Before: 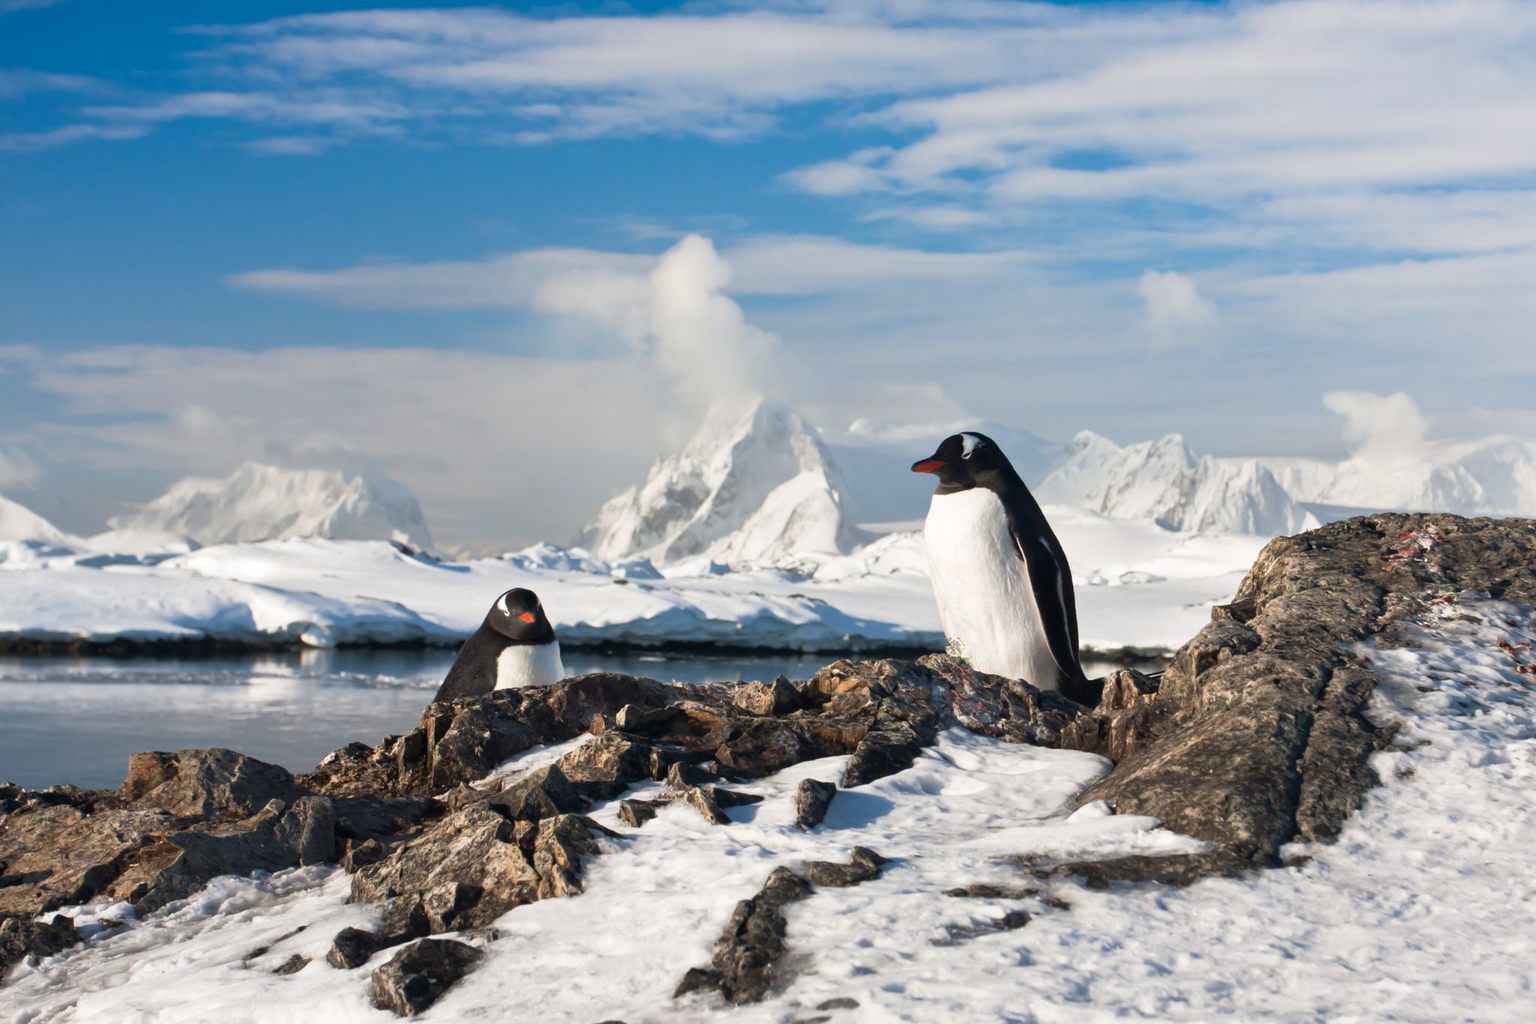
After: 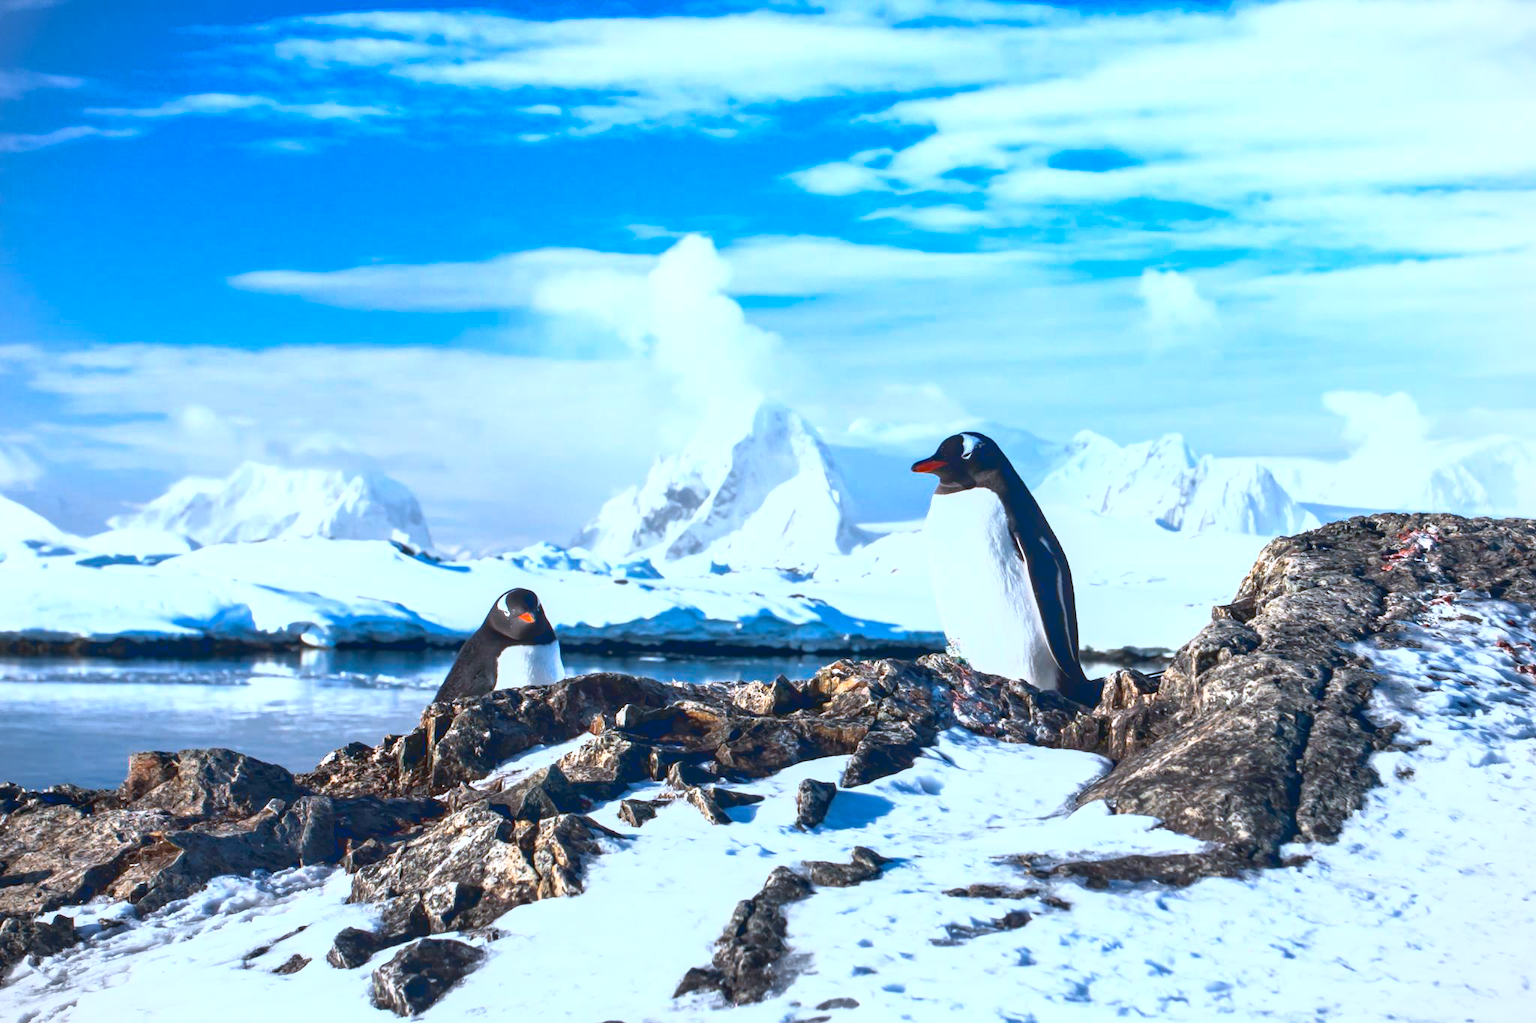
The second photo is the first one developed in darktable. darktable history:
local contrast: detail 130%
color balance rgb: perceptual saturation grading › global saturation 29.629%, perceptual brilliance grading › global brilliance 2.717%, perceptual brilliance grading › highlights -2.576%, perceptual brilliance grading › shadows 2.568%
color calibration: illuminant custom, x 0.388, y 0.387, temperature 3838.63 K
vignetting: fall-off radius 60.79%, brightness -0.16, dithering 8-bit output
tone curve: curves: ch0 [(0, 0) (0.003, 0.116) (0.011, 0.116) (0.025, 0.113) (0.044, 0.114) (0.069, 0.118) (0.1, 0.137) (0.136, 0.171) (0.177, 0.213) (0.224, 0.259) (0.277, 0.316) (0.335, 0.381) (0.399, 0.458) (0.468, 0.548) (0.543, 0.654) (0.623, 0.775) (0.709, 0.895) (0.801, 0.972) (0.898, 0.991) (1, 1)], color space Lab, linked channels, preserve colors none
